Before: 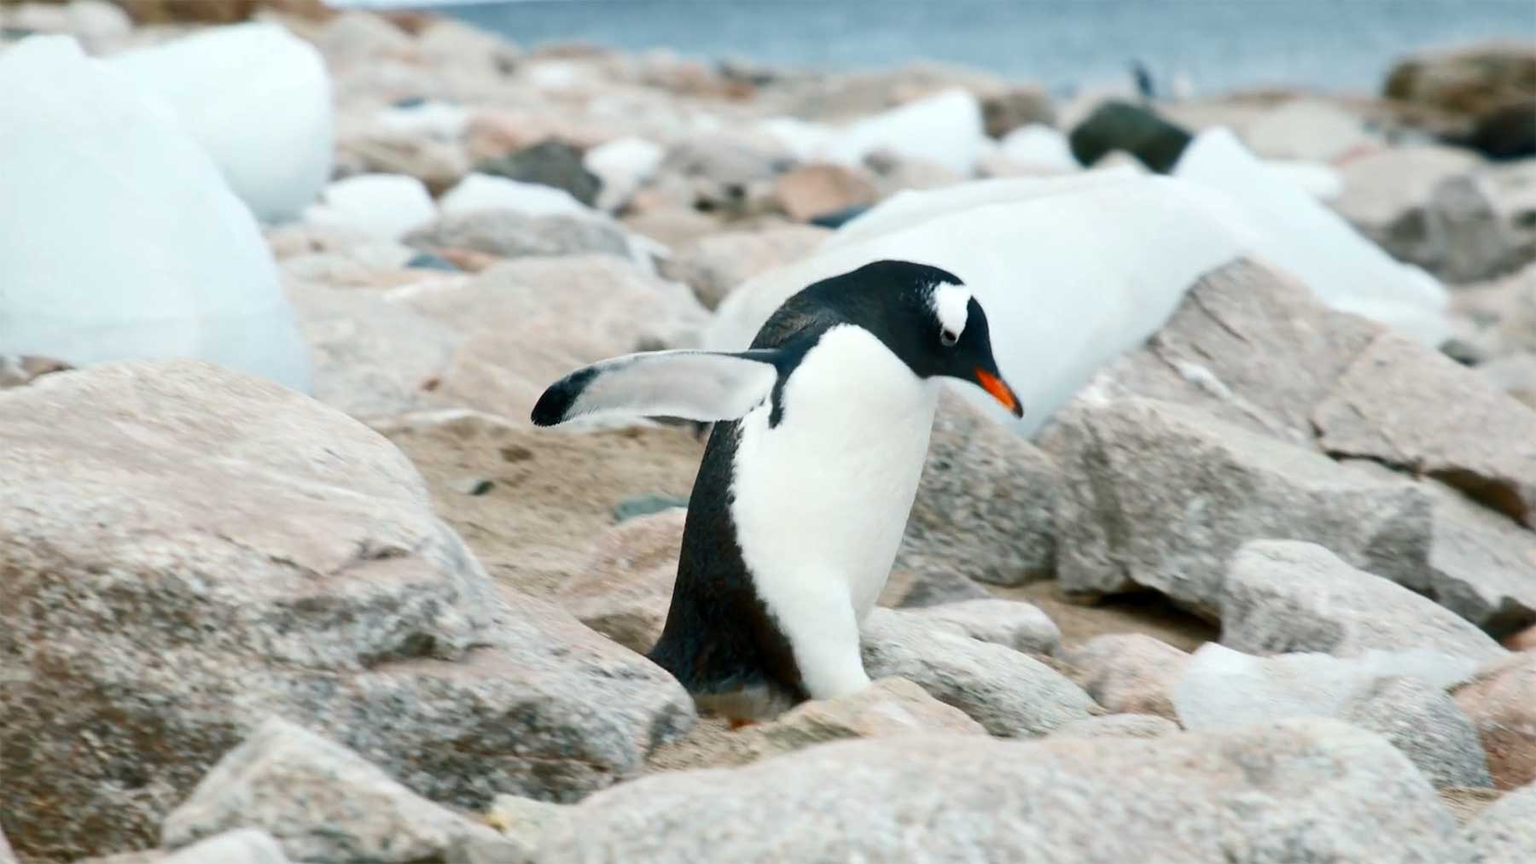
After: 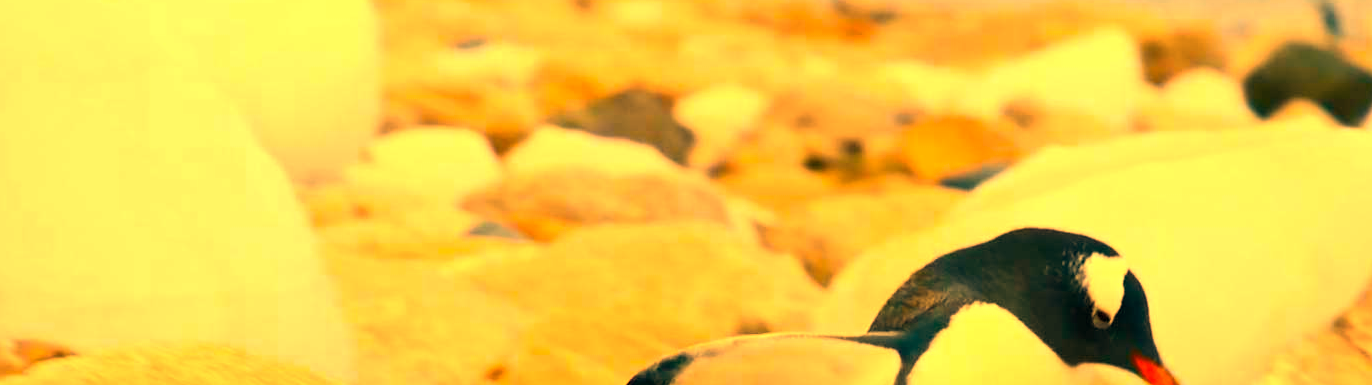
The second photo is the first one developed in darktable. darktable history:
crop: left 0.579%, top 7.627%, right 23.167%, bottom 54.275%
color balance rgb: linear chroma grading › global chroma 15%, perceptual saturation grading › global saturation 30%
exposure: exposure 0.207 EV, compensate highlight preservation false
white balance: red 1.467, blue 0.684
